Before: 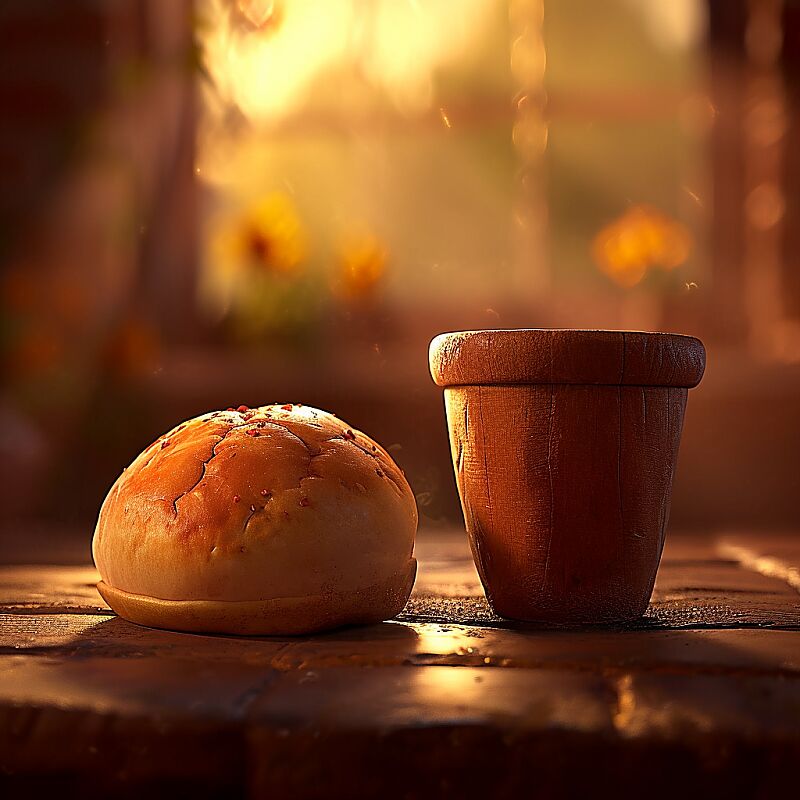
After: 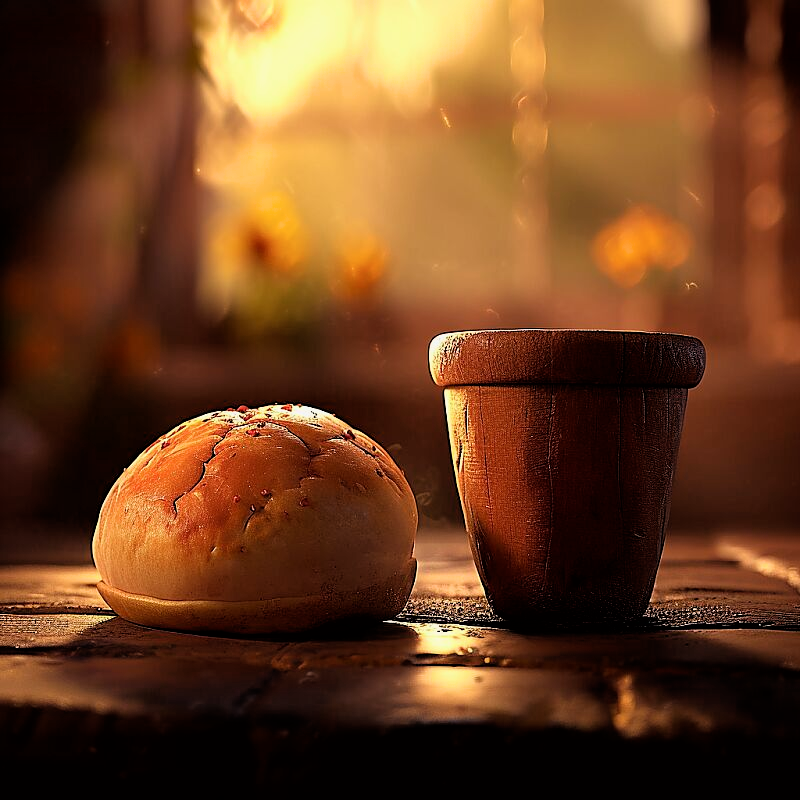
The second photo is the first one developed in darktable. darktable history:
filmic rgb: black relative exposure -4.92 EV, white relative exposure 2.84 EV, hardness 3.72, color science v6 (2022)
